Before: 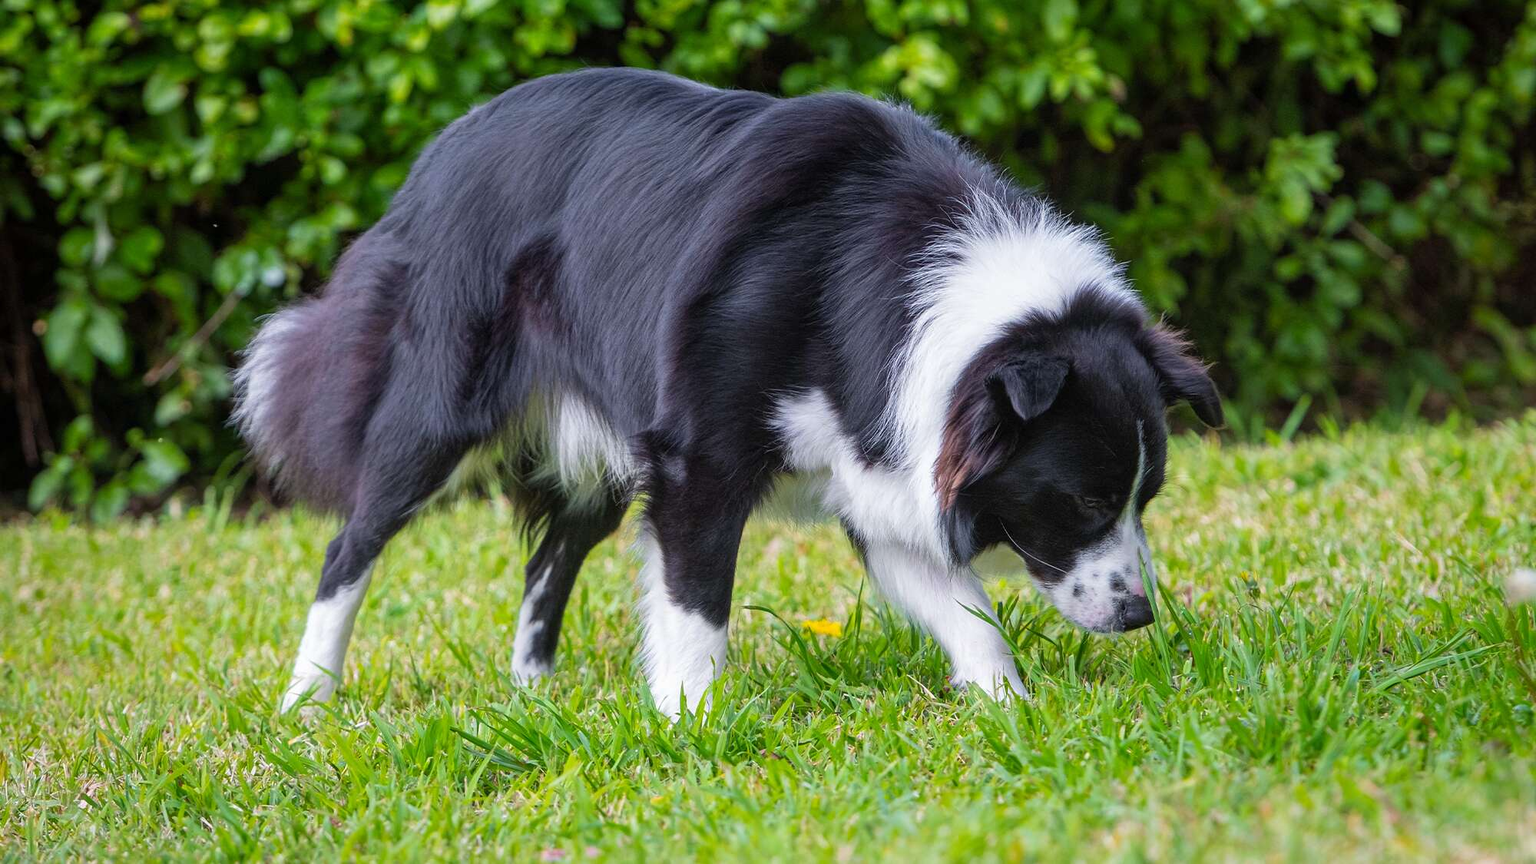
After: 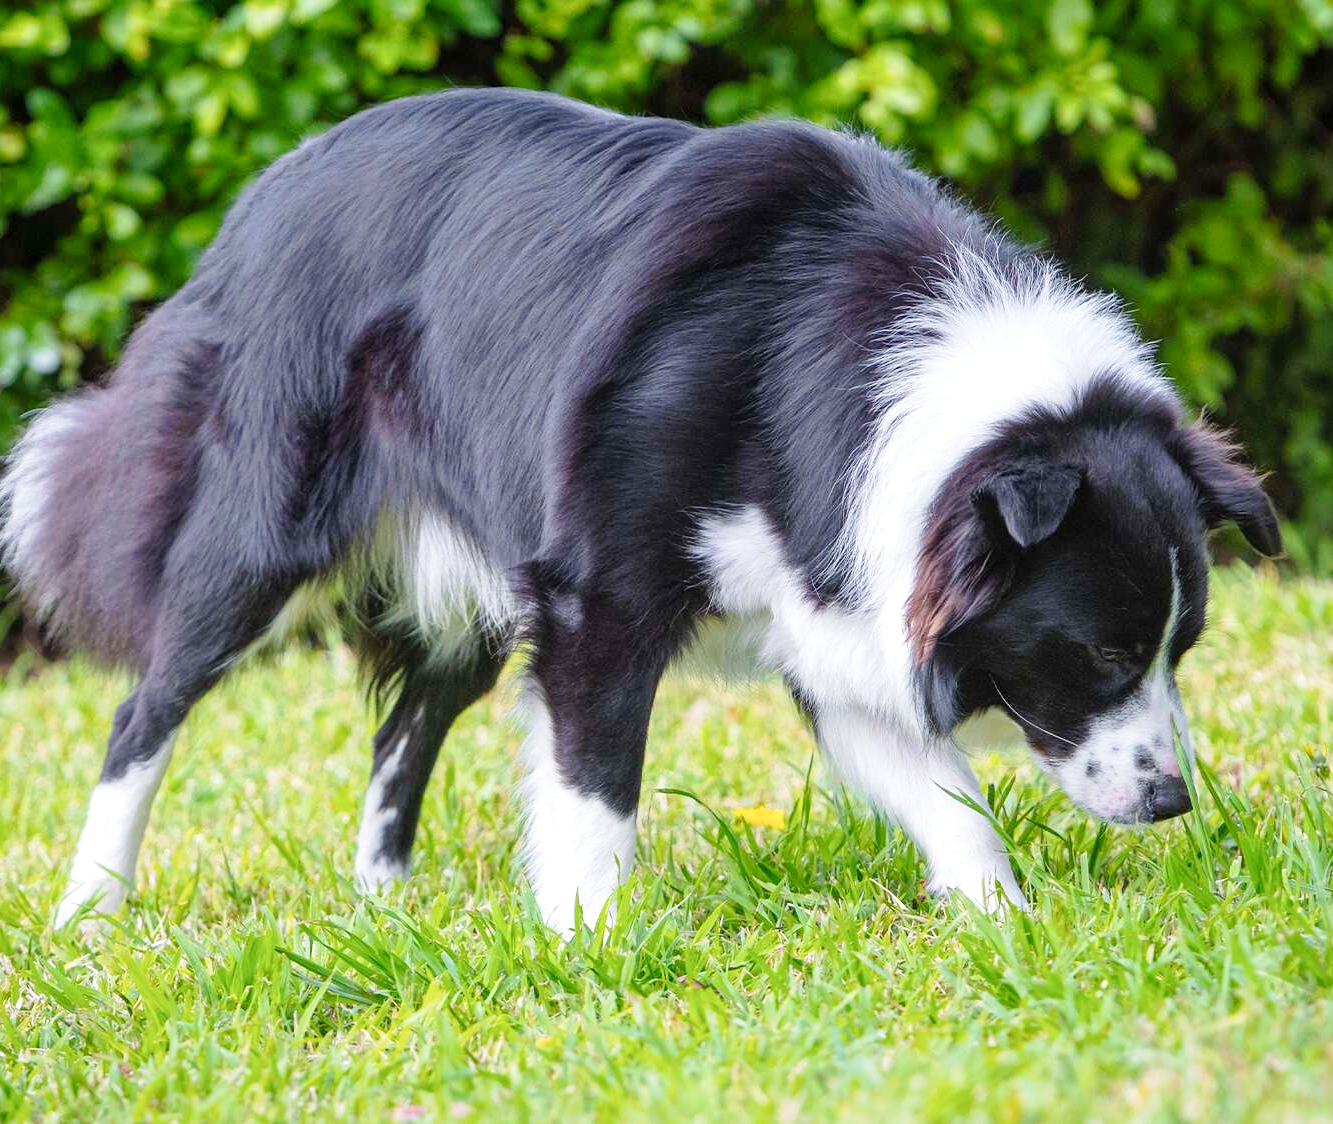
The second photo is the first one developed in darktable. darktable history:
tone curve: curves: ch0 [(0, 0) (0.003, 0.004) (0.011, 0.014) (0.025, 0.032) (0.044, 0.057) (0.069, 0.089) (0.1, 0.128) (0.136, 0.174) (0.177, 0.227) (0.224, 0.287) (0.277, 0.354) (0.335, 0.427) (0.399, 0.507) (0.468, 0.582) (0.543, 0.653) (0.623, 0.726) (0.709, 0.799) (0.801, 0.876) (0.898, 0.937) (1, 1)], preserve colors none
crop and rotate: left 15.588%, right 17.761%
exposure: exposure 0.232 EV, compensate highlight preservation false
